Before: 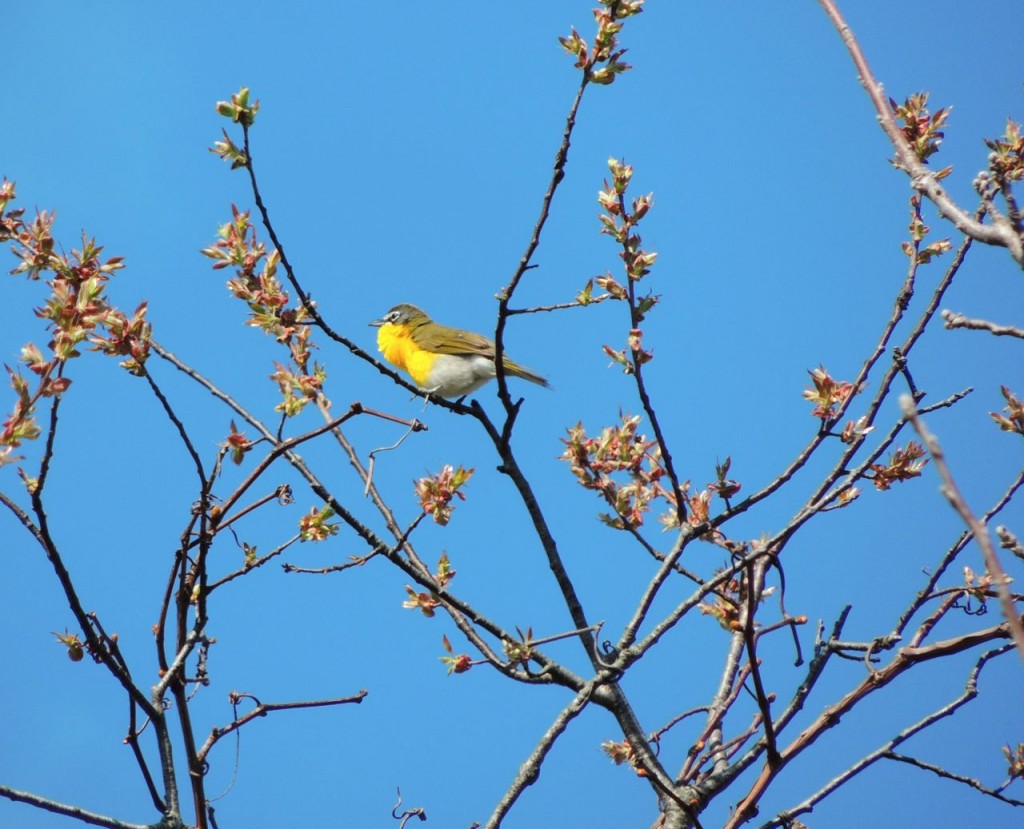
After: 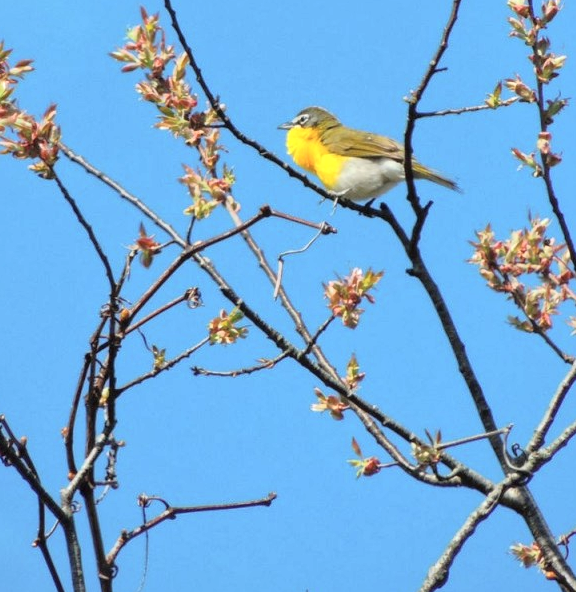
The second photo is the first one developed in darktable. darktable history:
rotate and perspective: automatic cropping off
global tonemap: drago (1, 100), detail 1
crop: left 8.966%, top 23.852%, right 34.699%, bottom 4.703%
